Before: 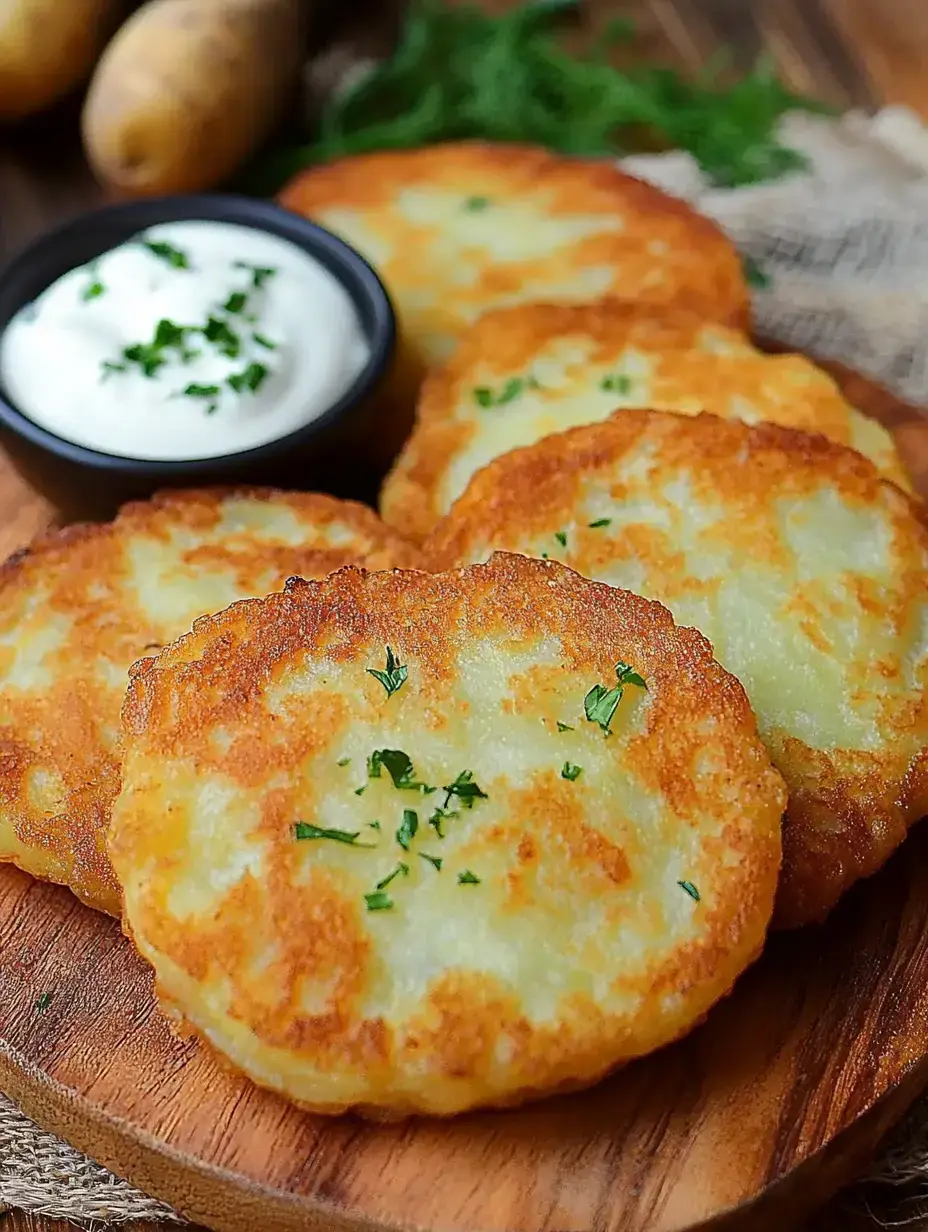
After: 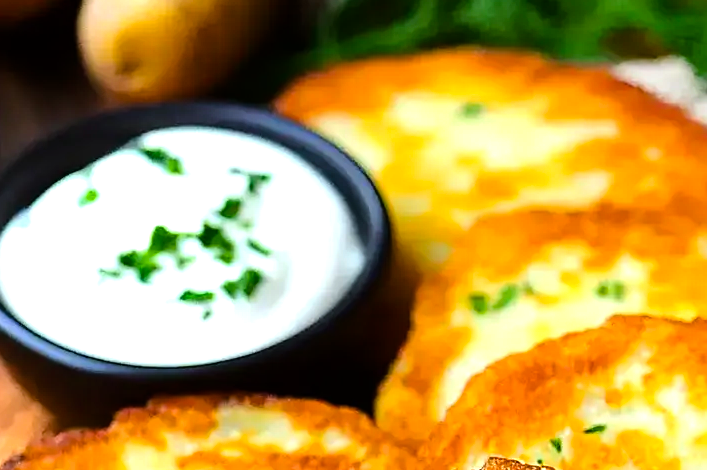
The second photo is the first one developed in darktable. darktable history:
tone equalizer: -8 EV -1.1 EV, -7 EV -1.01 EV, -6 EV -0.849 EV, -5 EV -0.587 EV, -3 EV 0.603 EV, -2 EV 0.846 EV, -1 EV 1 EV, +0 EV 1.07 EV, mask exposure compensation -0.508 EV
color balance rgb: linear chroma grading › global chroma 8.777%, perceptual saturation grading › global saturation 16.511%, global vibrance 14.33%
crop: left 0.552%, top 7.636%, right 23.212%, bottom 54.144%
